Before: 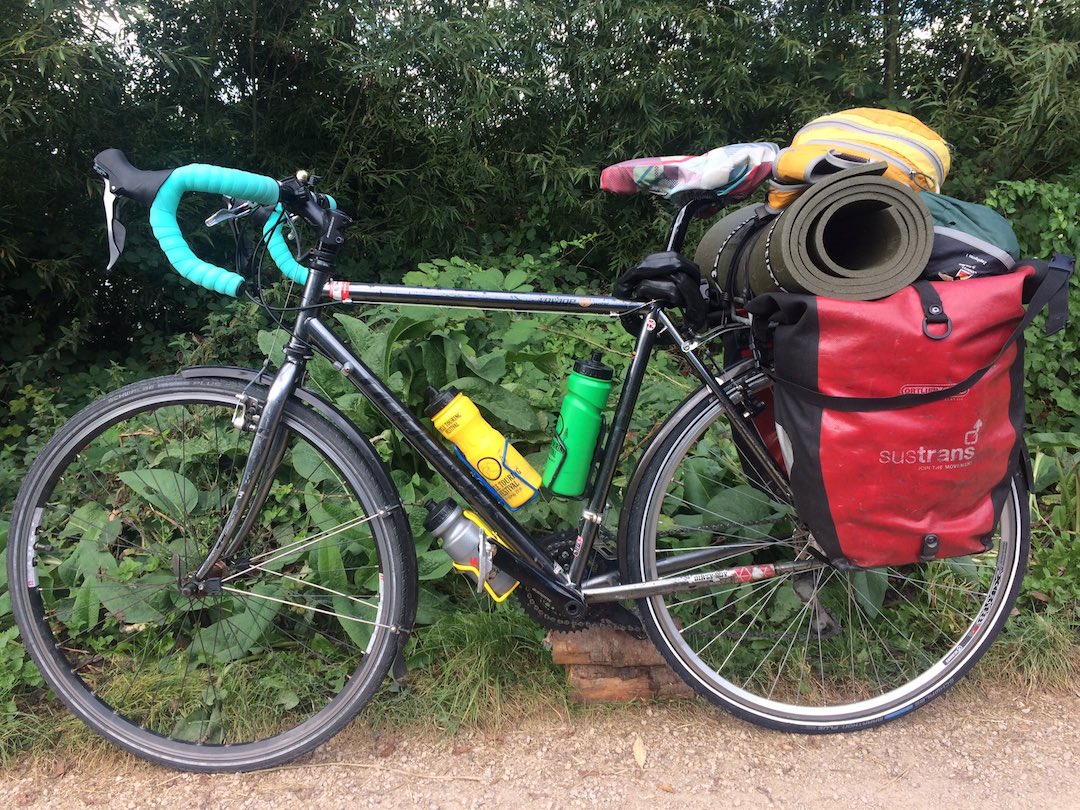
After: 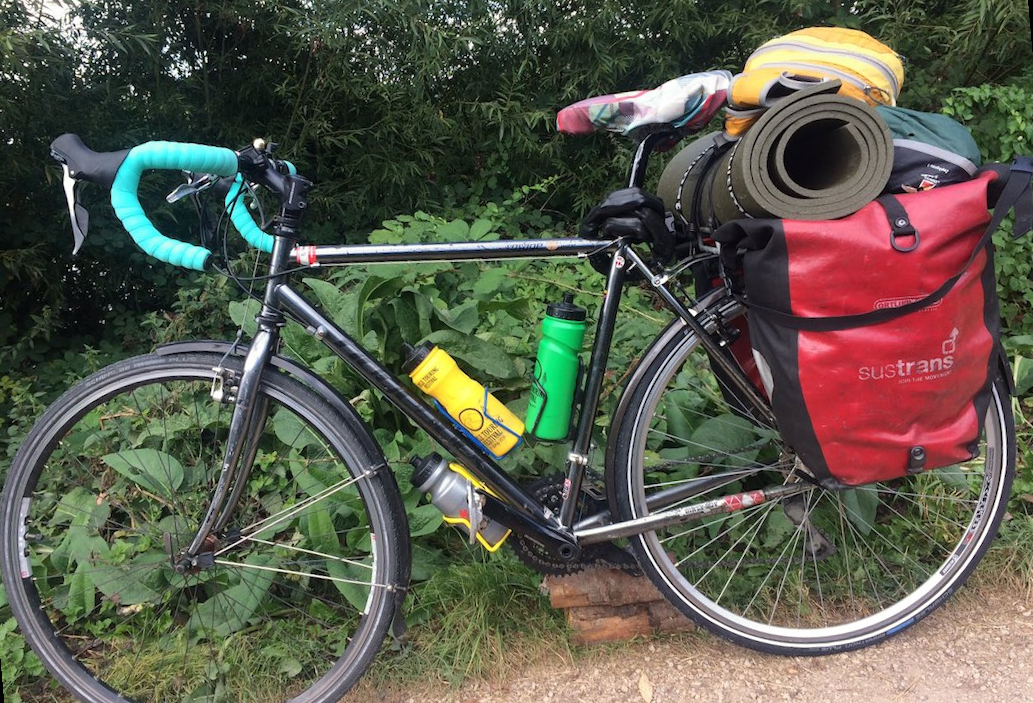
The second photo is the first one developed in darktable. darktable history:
split-toning: shadows › saturation 0.61, highlights › saturation 0.58, balance -28.74, compress 87.36%
rotate and perspective: rotation -5°, crop left 0.05, crop right 0.952, crop top 0.11, crop bottom 0.89
